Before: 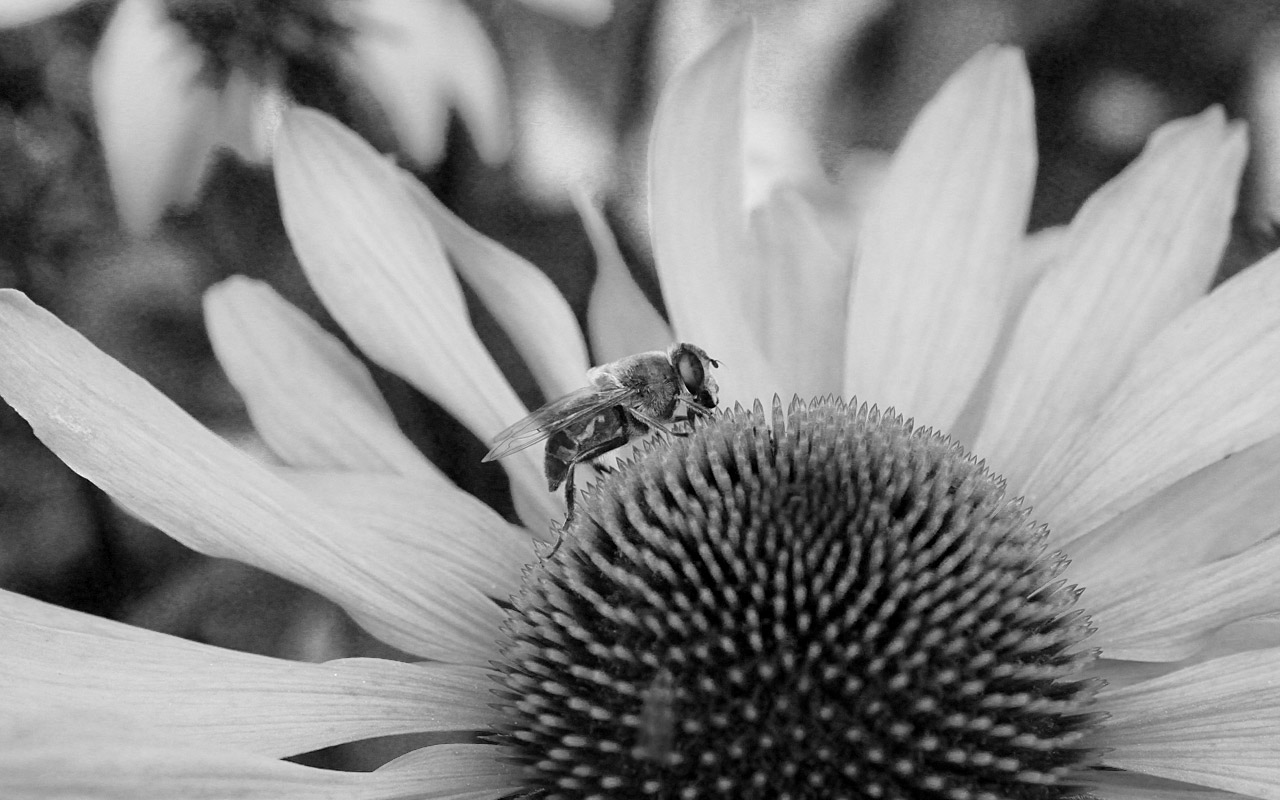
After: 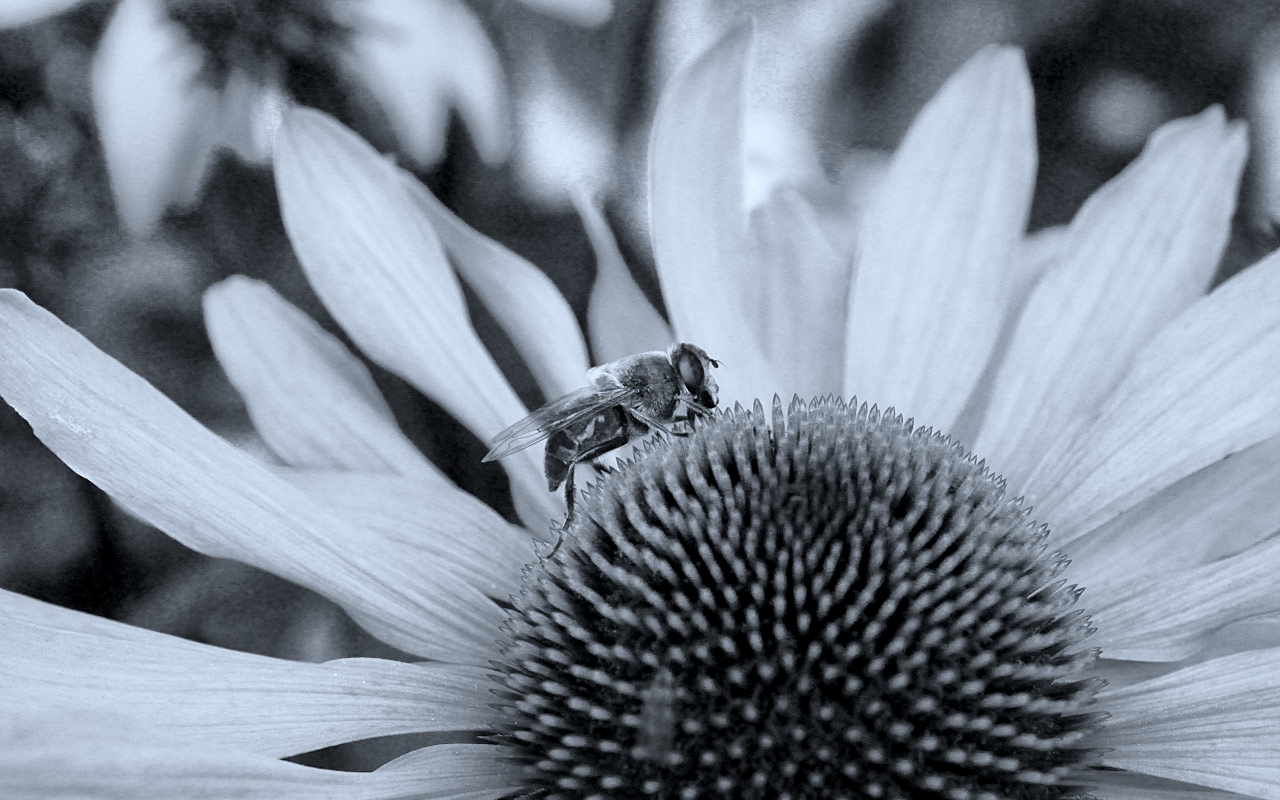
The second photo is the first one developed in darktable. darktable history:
color calibration: x 0.37, y 0.382, temperature 4313.32 K
local contrast: mode bilateral grid, contrast 20, coarseness 50, detail 140%, midtone range 0.2
